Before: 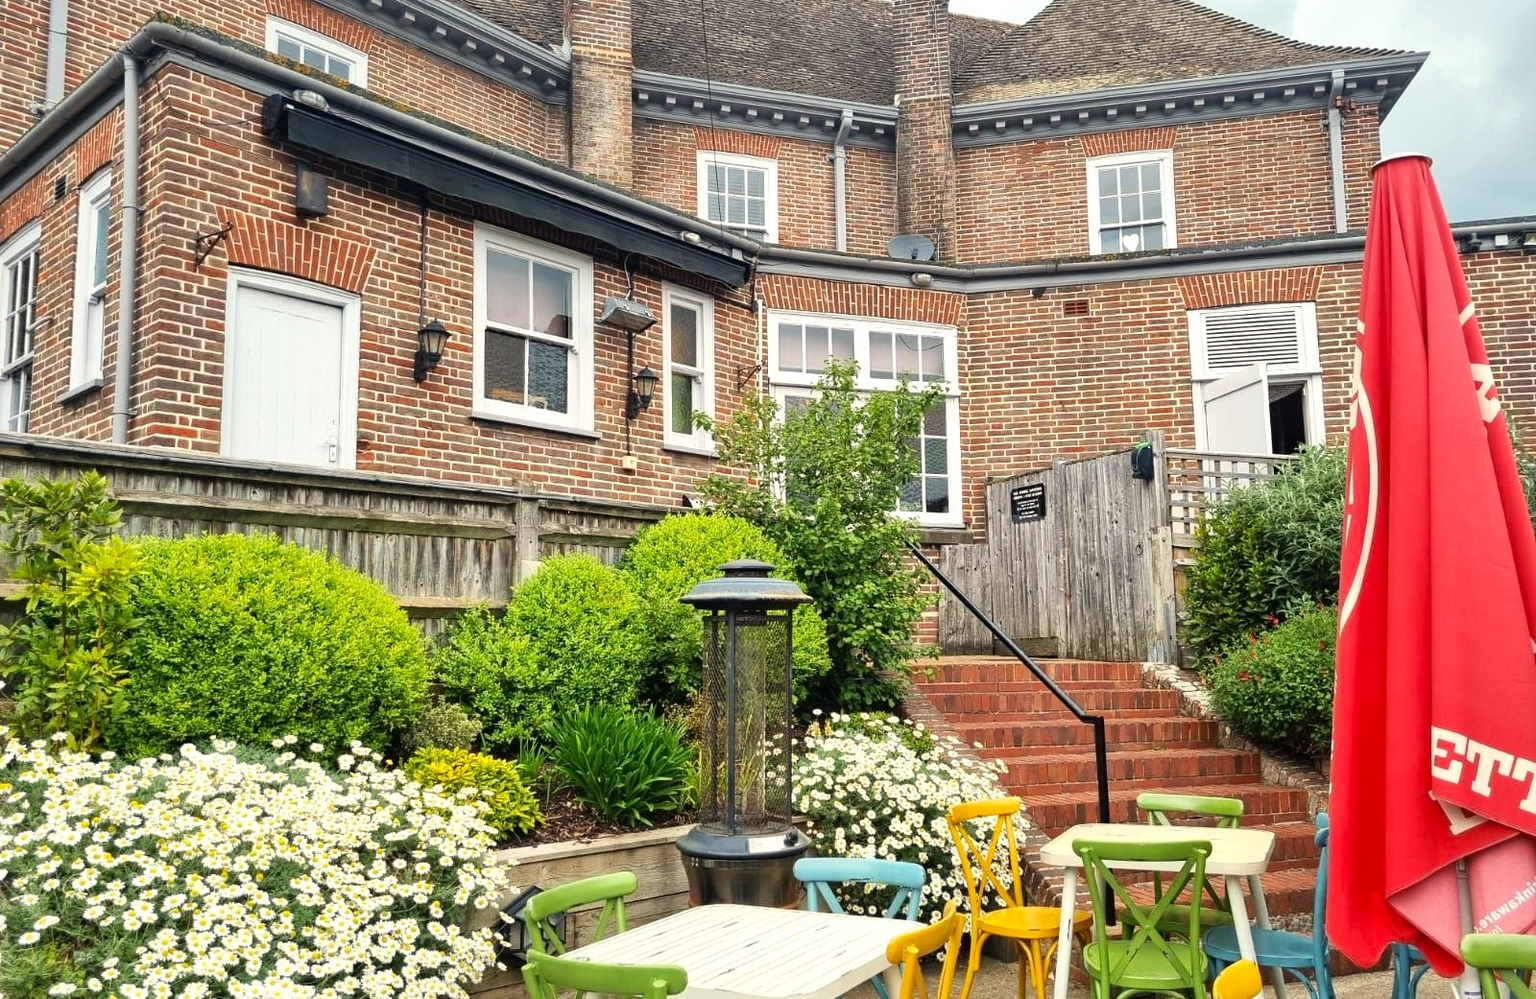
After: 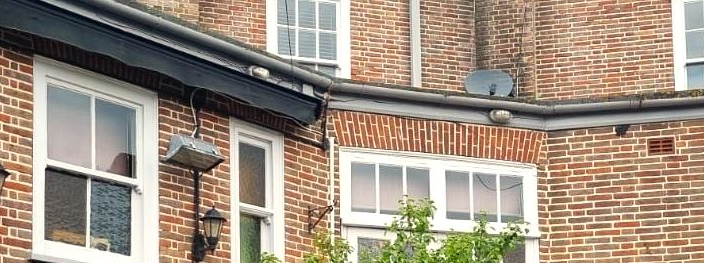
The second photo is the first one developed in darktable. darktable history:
crop: left 28.753%, top 16.852%, right 26.669%, bottom 57.879%
